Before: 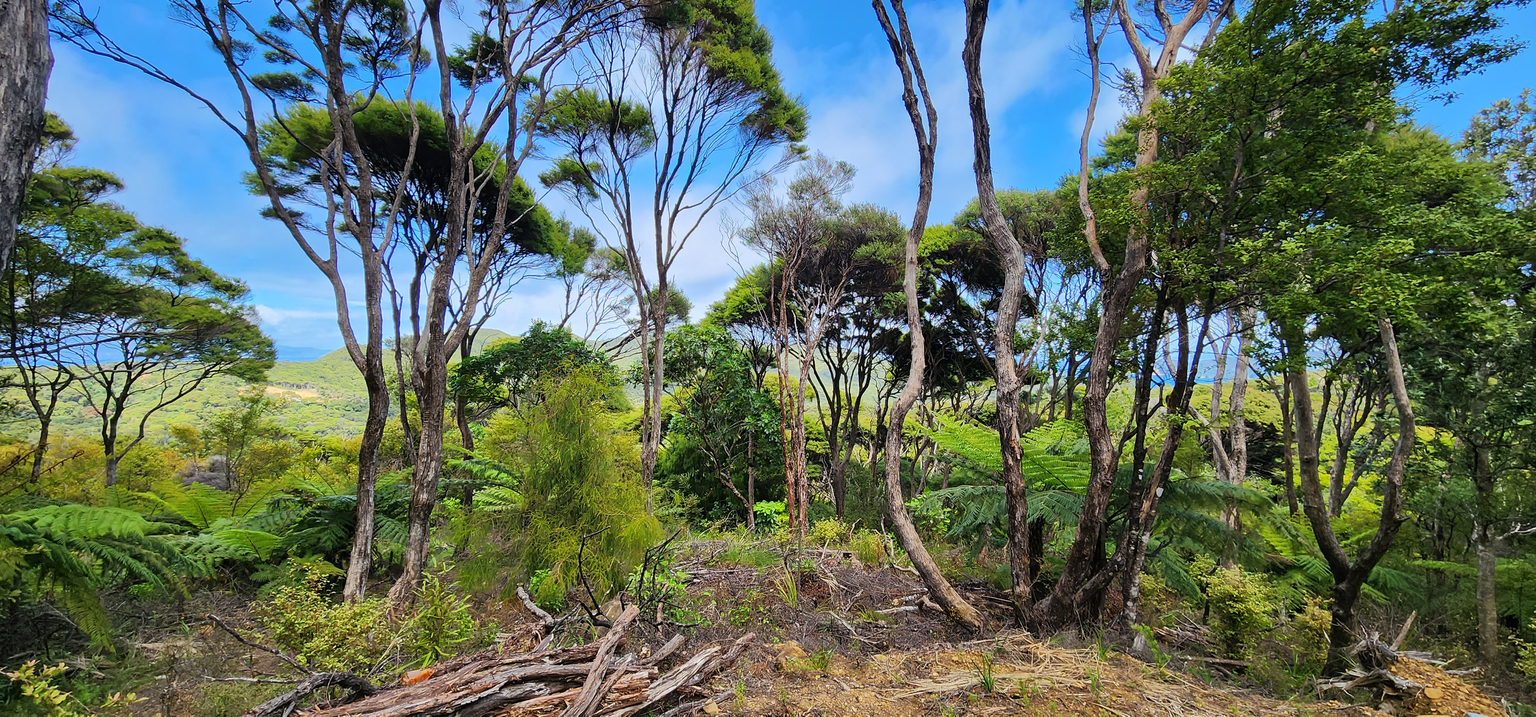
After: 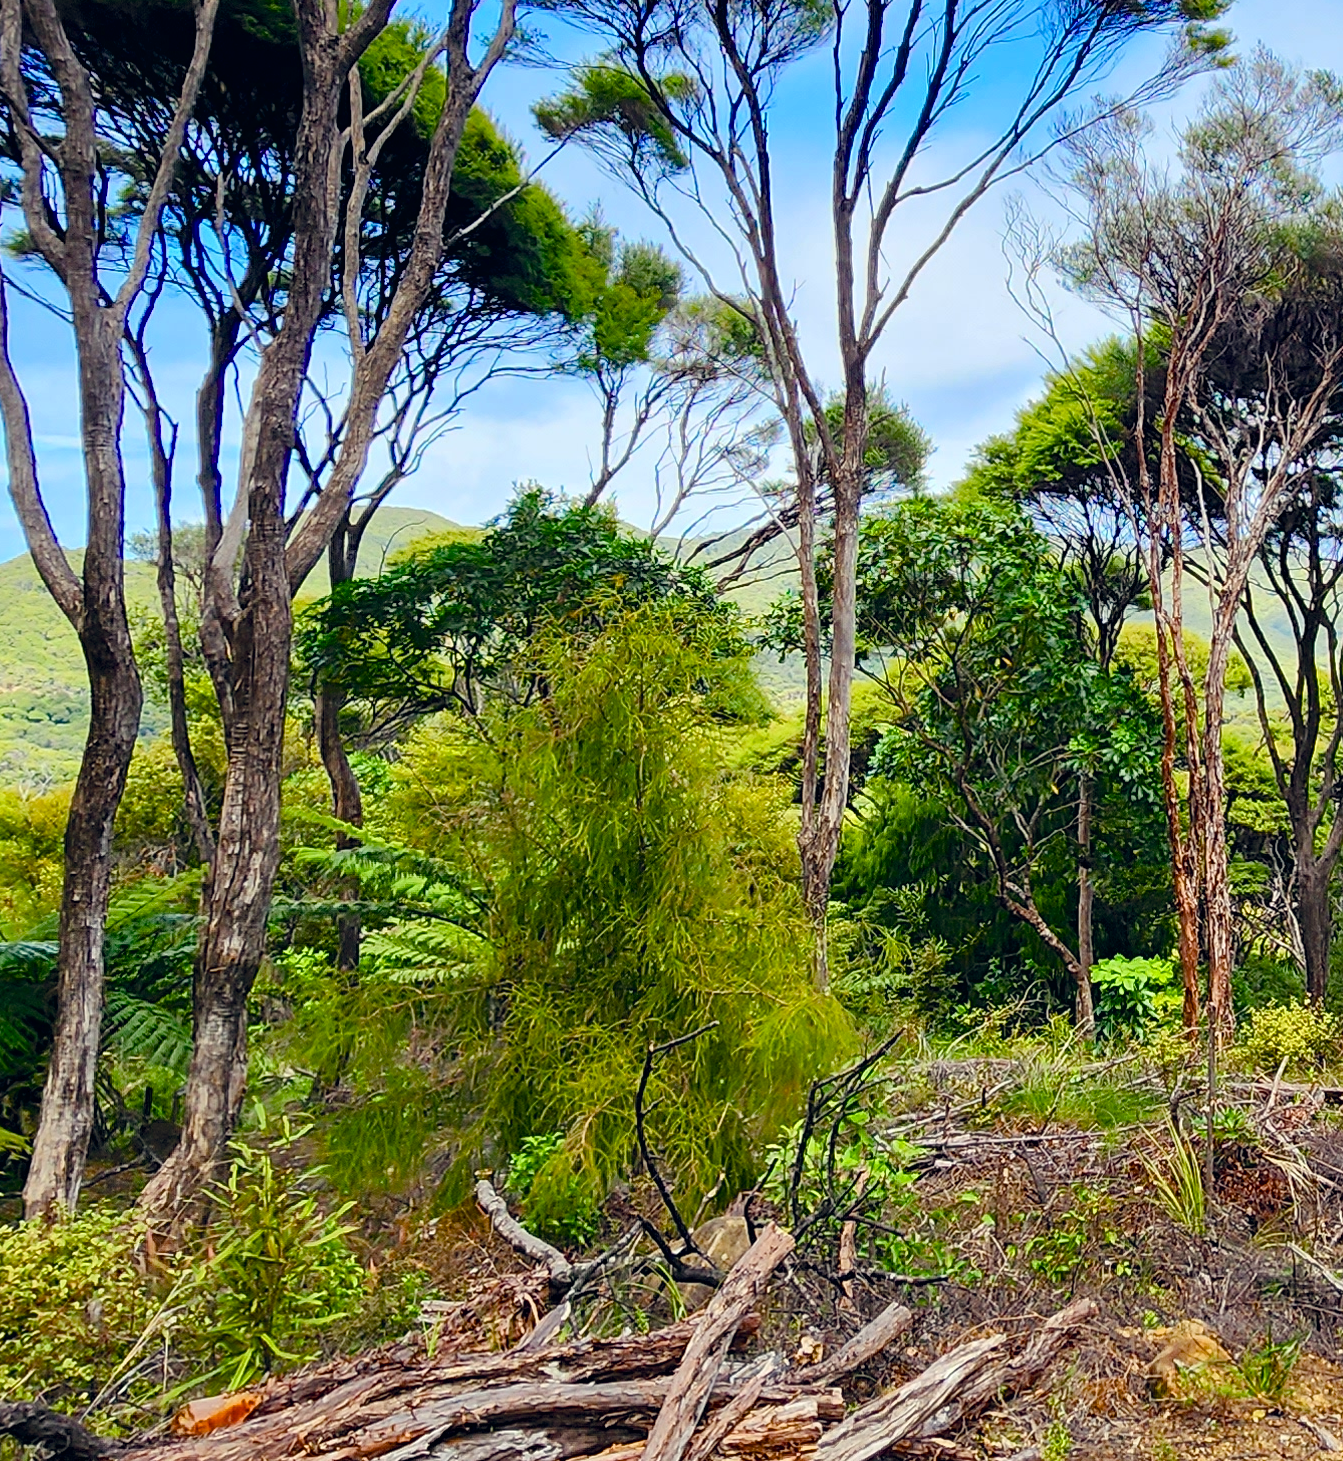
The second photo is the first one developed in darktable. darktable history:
crop and rotate: left 21.8%, top 18.776%, right 44.61%, bottom 2.972%
color balance rgb: highlights gain › luminance 7.561%, highlights gain › chroma 1.999%, highlights gain › hue 93.32°, global offset › chroma 0.051%, global offset › hue 253.67°, perceptual saturation grading › global saturation 20%, perceptual saturation grading › highlights -24.929%, perceptual saturation grading › shadows 24.512%, perceptual brilliance grading › mid-tones 10.514%, perceptual brilliance grading › shadows 14.89%, global vibrance 15.888%, saturation formula JzAzBz (2021)
